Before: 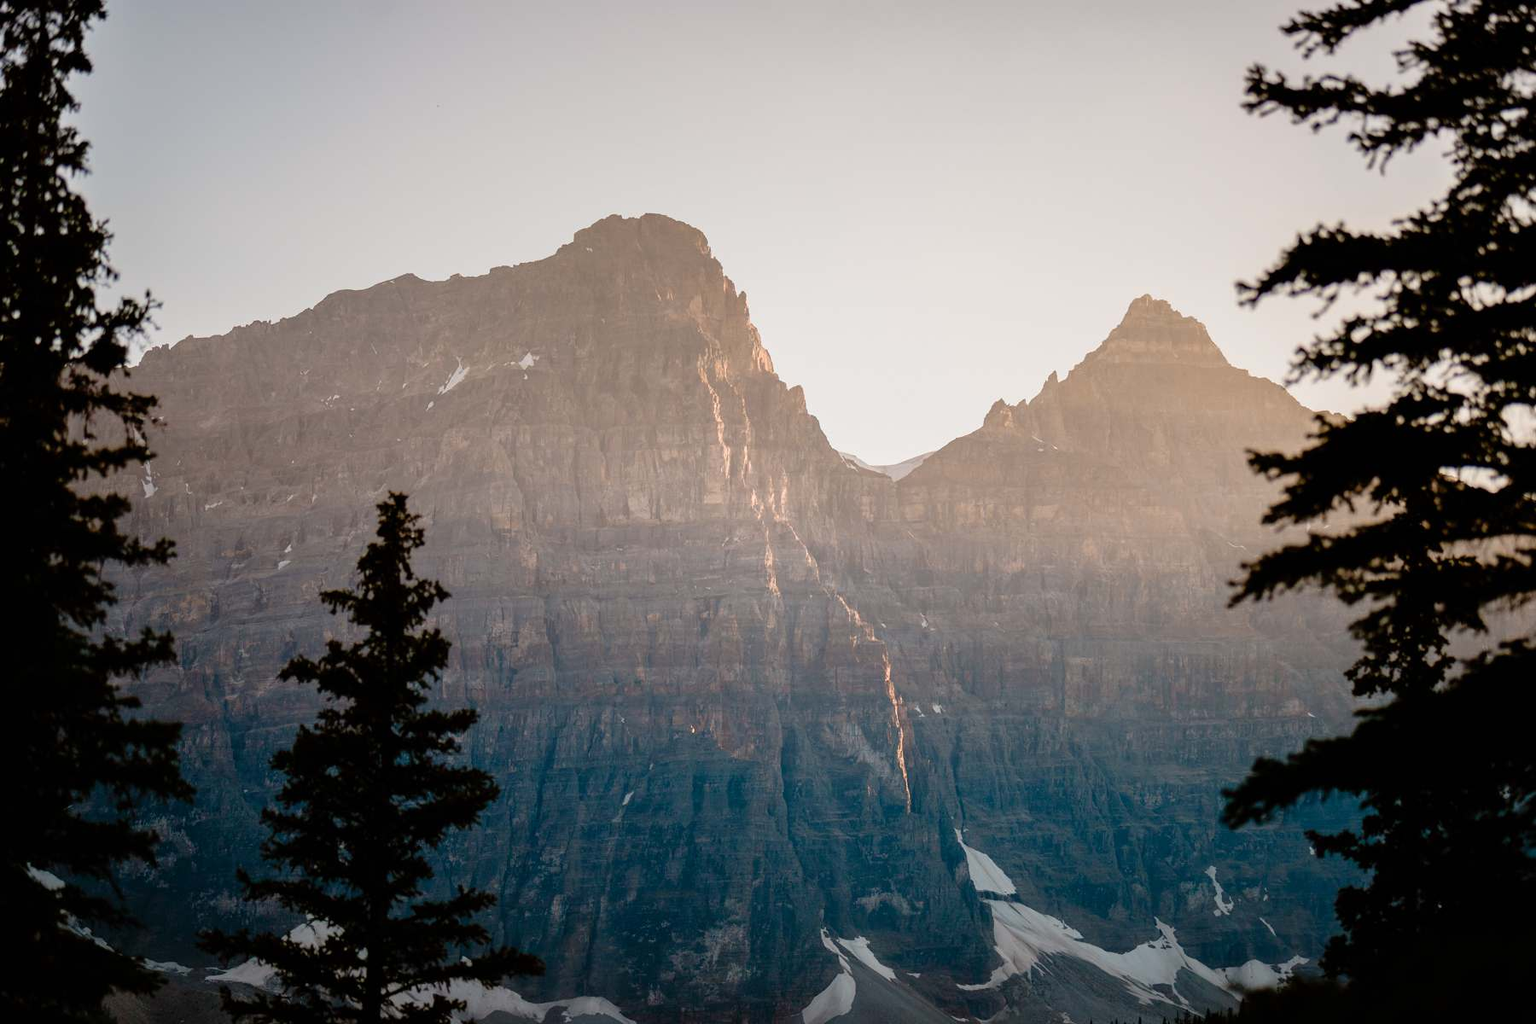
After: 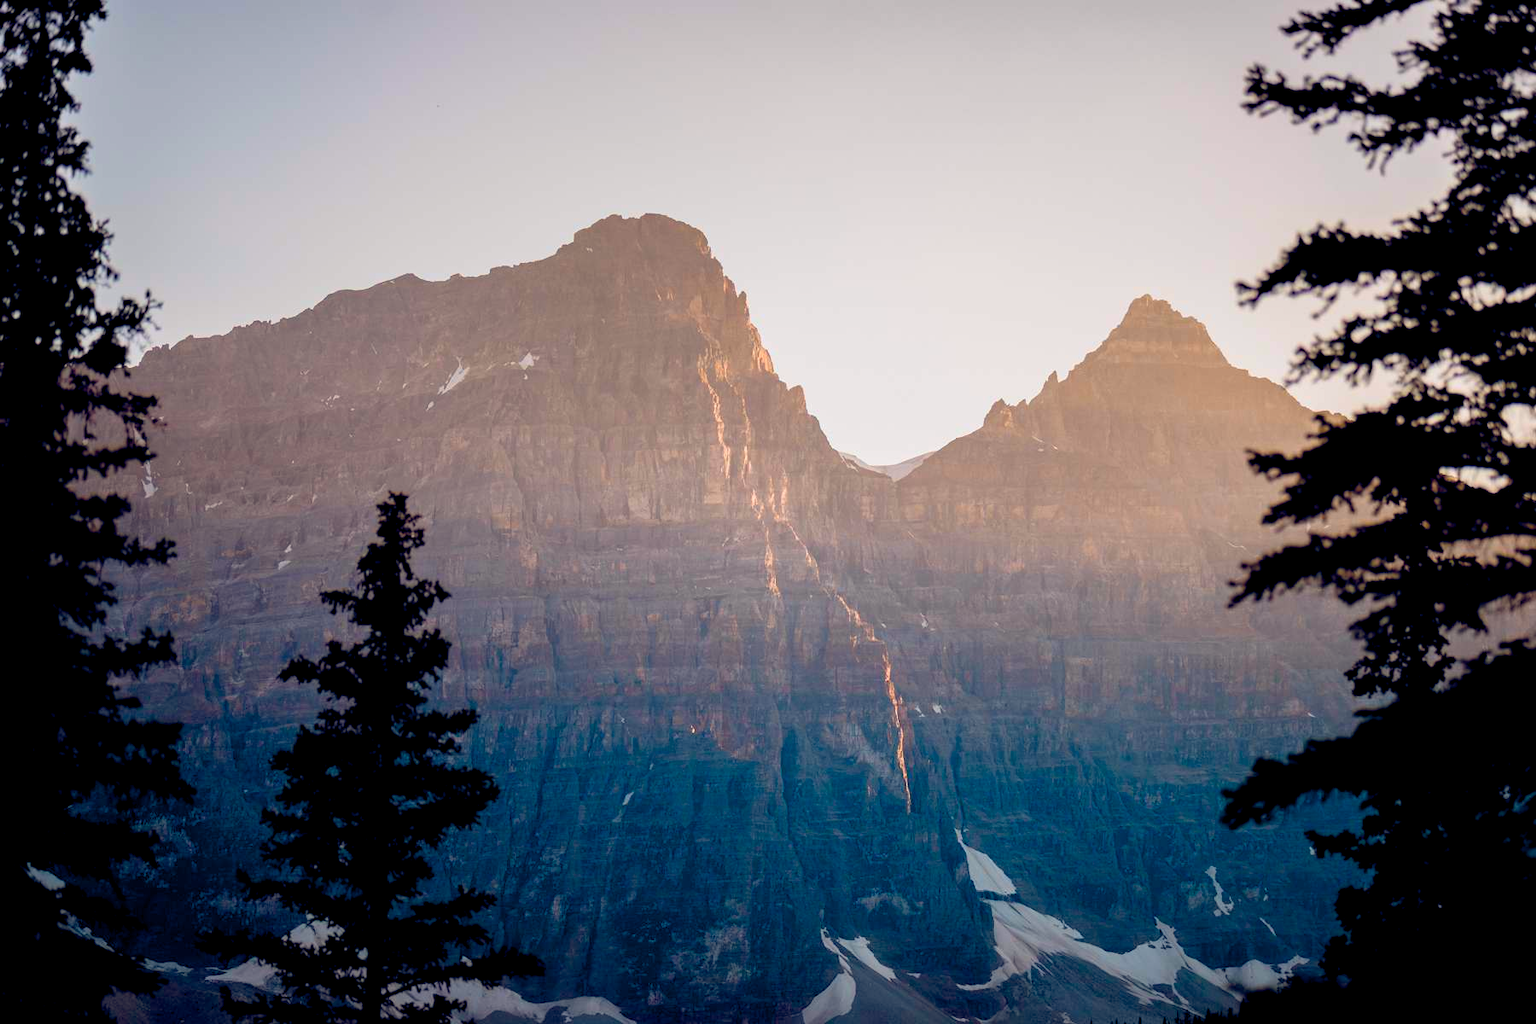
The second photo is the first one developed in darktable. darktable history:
color balance rgb: global offset › luminance -0.286%, global offset › chroma 0.304%, global offset › hue 262.8°, linear chroma grading › global chroma 9.15%, perceptual saturation grading › global saturation 31.017%, global vibrance 20%
